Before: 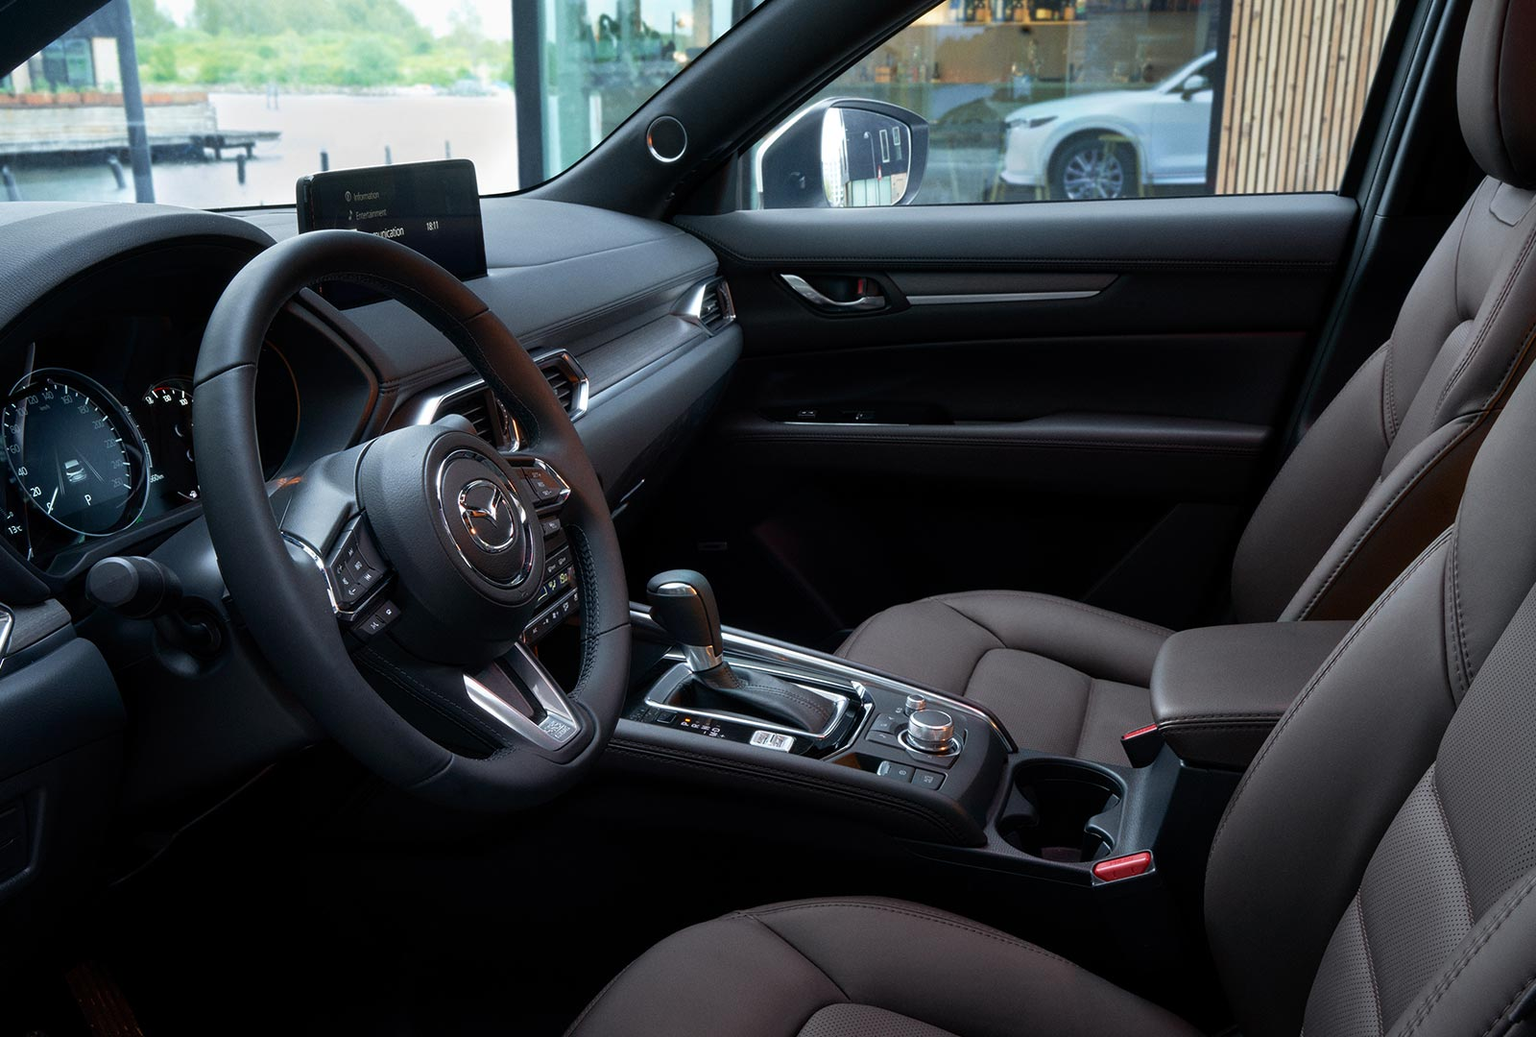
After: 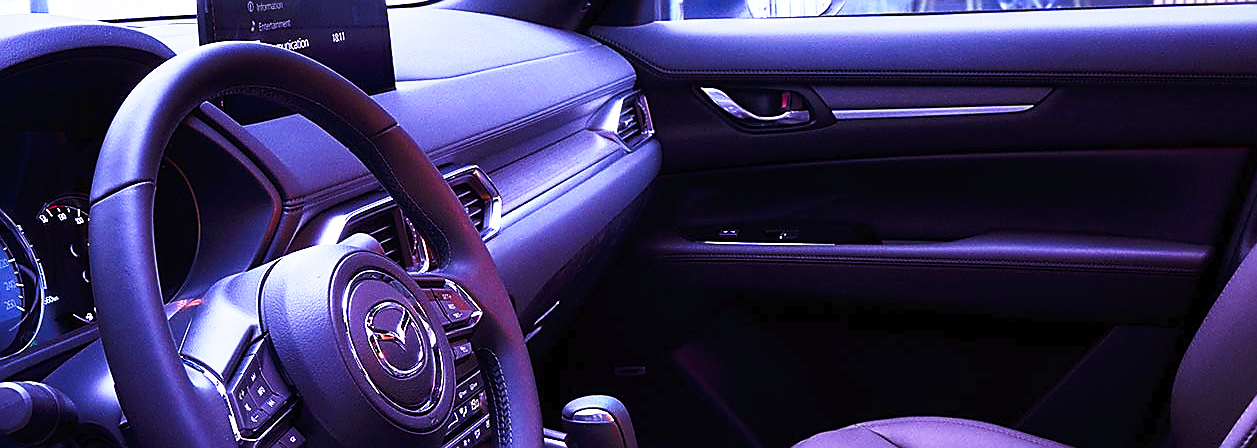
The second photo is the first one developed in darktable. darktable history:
base curve: curves: ch0 [(0, 0) (0.026, 0.03) (0.109, 0.232) (0.351, 0.748) (0.669, 0.968) (1, 1)], preserve colors none
crop: left 7.036%, top 18.398%, right 14.379%, bottom 40.043%
tone equalizer: -8 EV -0.002 EV, -7 EV 0.005 EV, -6 EV -0.009 EV, -5 EV 0.011 EV, -4 EV -0.012 EV, -3 EV 0.007 EV, -2 EV -0.062 EV, -1 EV -0.293 EV, +0 EV -0.582 EV, smoothing diameter 2%, edges refinement/feathering 20, mask exposure compensation -1.57 EV, filter diffusion 5
tone curve: curves: ch0 [(0, 0) (0.003, 0.013) (0.011, 0.02) (0.025, 0.037) (0.044, 0.068) (0.069, 0.108) (0.1, 0.138) (0.136, 0.168) (0.177, 0.203) (0.224, 0.241) (0.277, 0.281) (0.335, 0.328) (0.399, 0.382) (0.468, 0.448) (0.543, 0.519) (0.623, 0.603) (0.709, 0.705) (0.801, 0.808) (0.898, 0.903) (1, 1)], preserve colors none
white balance: emerald 1
color calibration: output R [1.107, -0.012, -0.003, 0], output B [0, 0, 1.308, 0], illuminant custom, x 0.389, y 0.387, temperature 3838.64 K
sharpen: radius 1.4, amount 1.25, threshold 0.7
color balance rgb: shadows lift › luminance 0.49%, shadows lift › chroma 6.83%, shadows lift › hue 300.29°, power › hue 208.98°, highlights gain › luminance 20.24%, highlights gain › chroma 2.73%, highlights gain › hue 173.85°, perceptual saturation grading › global saturation 18.05%
